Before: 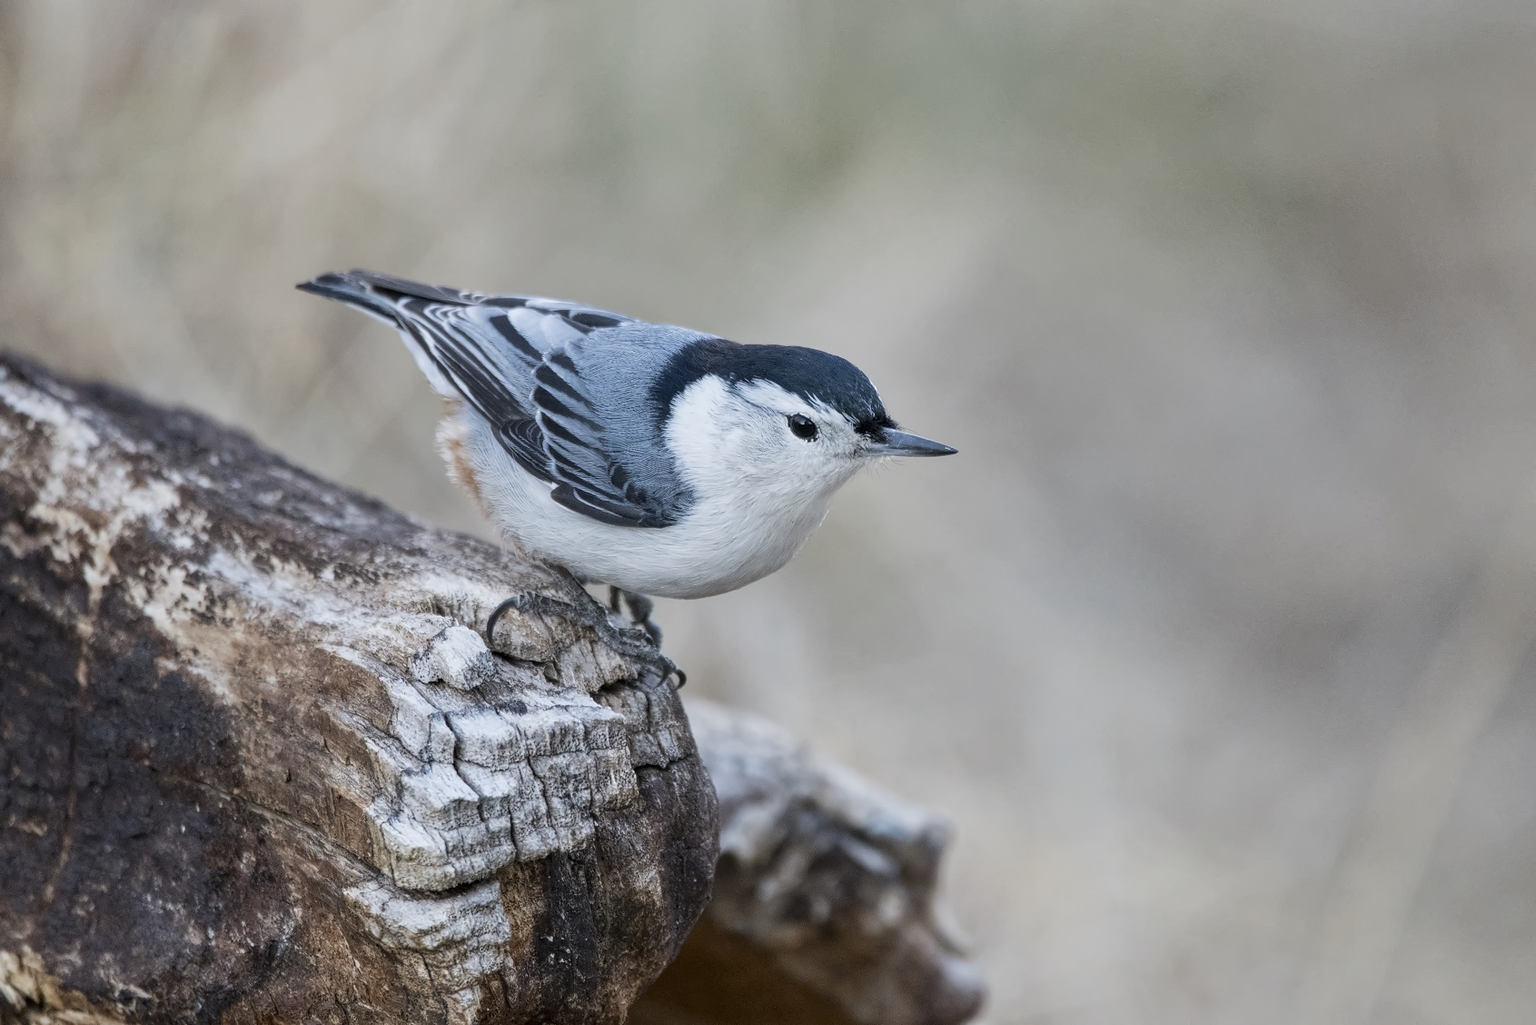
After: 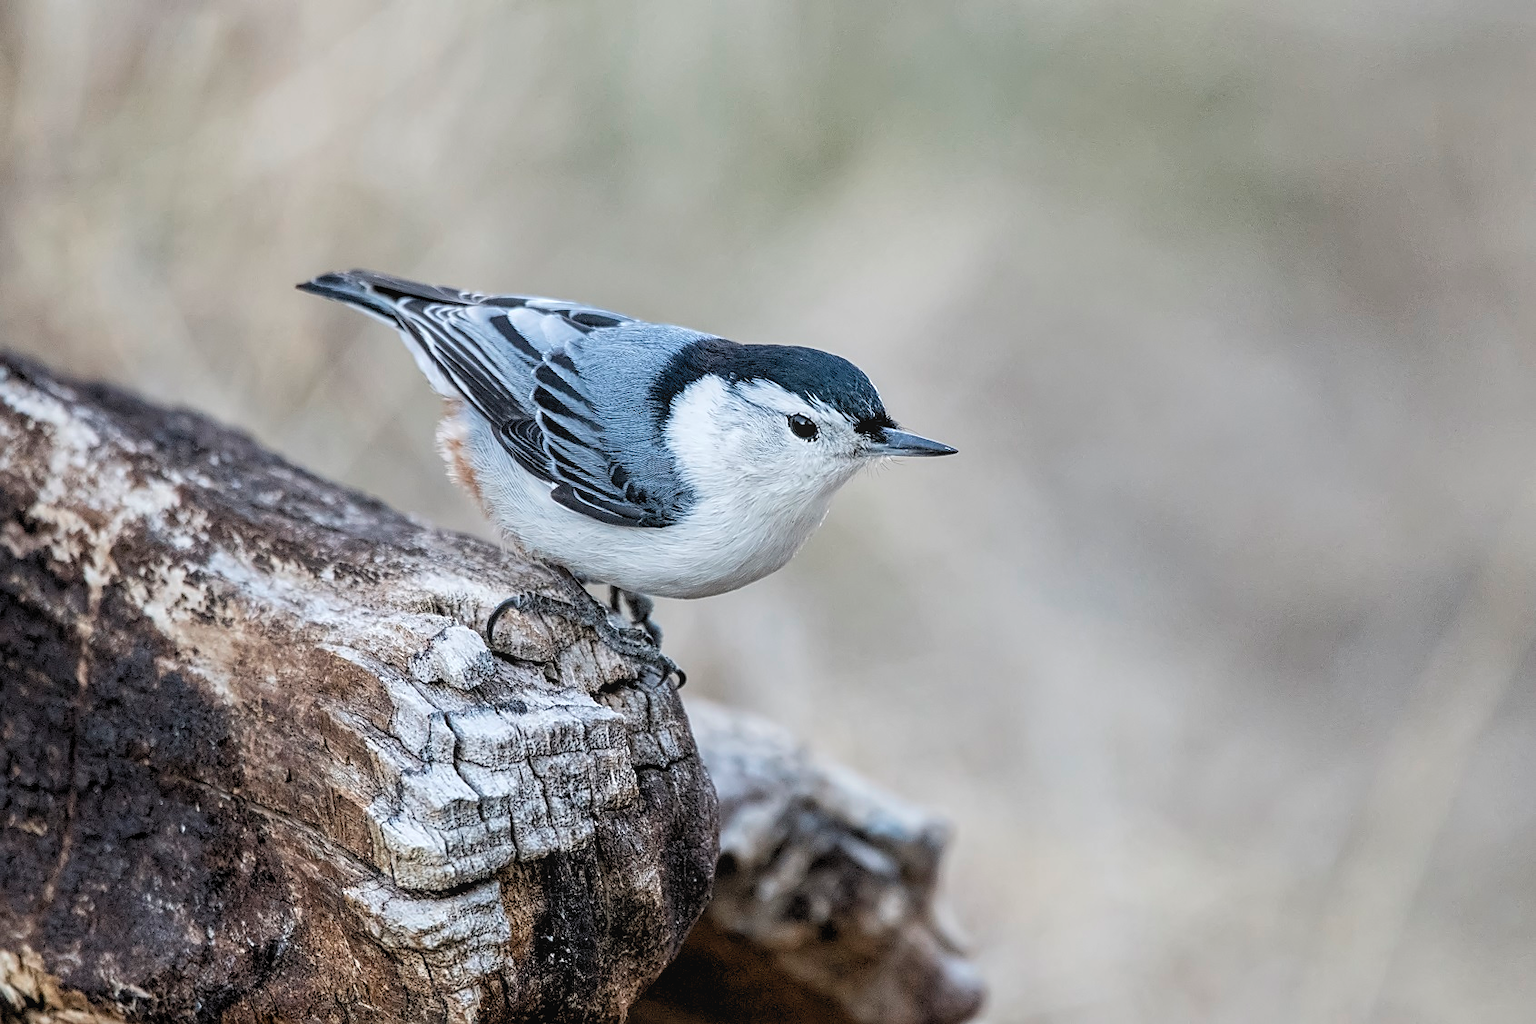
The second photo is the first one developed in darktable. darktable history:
sharpen: on, module defaults
rgb levels: levels [[0.01, 0.419, 0.839], [0, 0.5, 1], [0, 0.5, 1]]
local contrast: detail 110%
